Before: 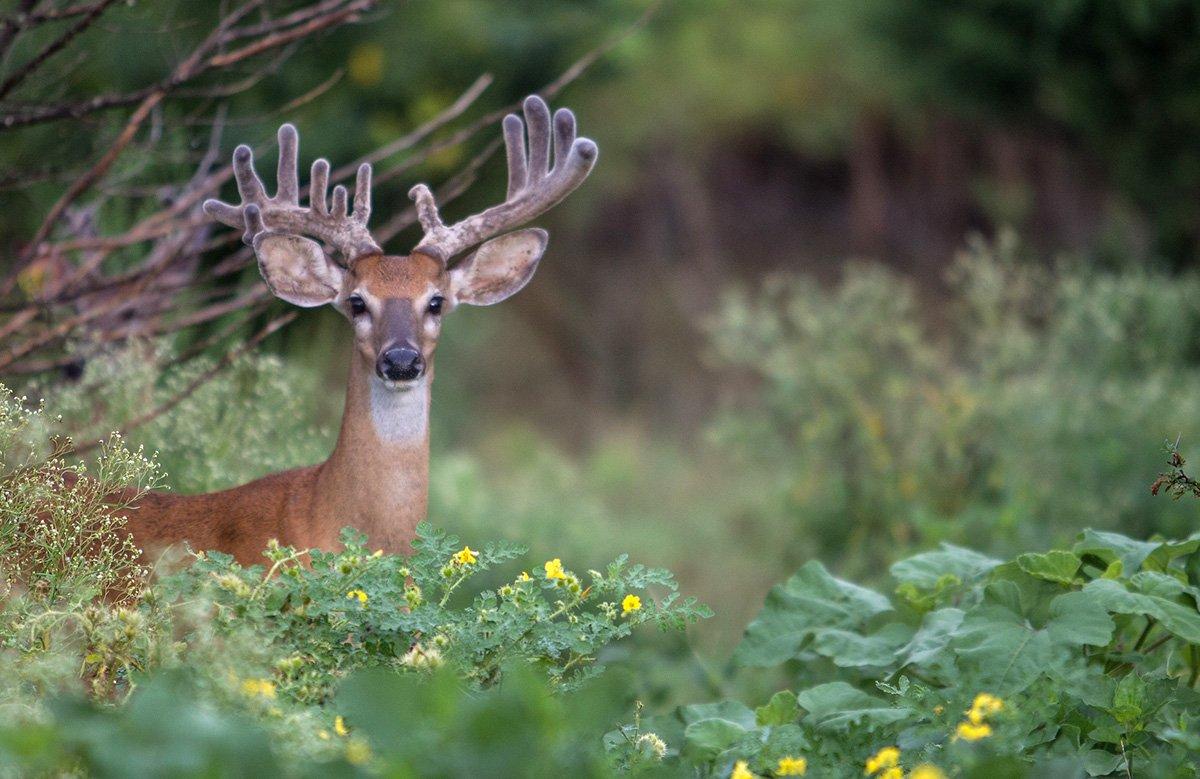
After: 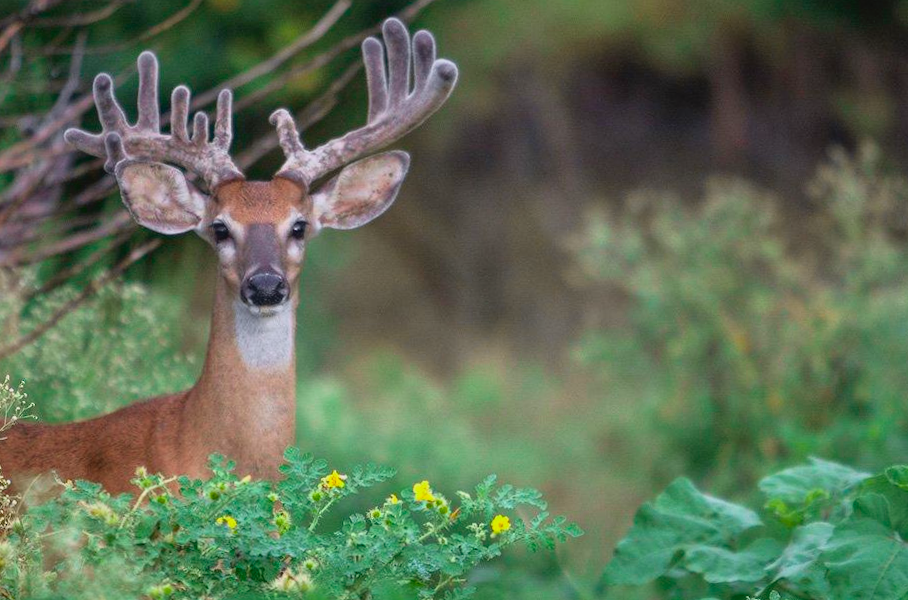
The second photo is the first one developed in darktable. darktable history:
crop and rotate: left 11.831%, top 11.346%, right 13.429%, bottom 13.899%
tone equalizer: on, module defaults
tone curve: curves: ch0 [(0, 0.036) (0.053, 0.068) (0.211, 0.217) (0.519, 0.513) (0.847, 0.82) (0.991, 0.914)]; ch1 [(0, 0) (0.276, 0.206) (0.412, 0.353) (0.482, 0.475) (0.495, 0.5) (0.509, 0.502) (0.563, 0.57) (0.667, 0.672) (0.788, 0.809) (1, 1)]; ch2 [(0, 0) (0.438, 0.456) (0.473, 0.47) (0.503, 0.503) (0.523, 0.528) (0.562, 0.571) (0.612, 0.61) (0.679, 0.72) (1, 1)], color space Lab, independent channels, preserve colors none
rotate and perspective: rotation -1.17°, automatic cropping off
